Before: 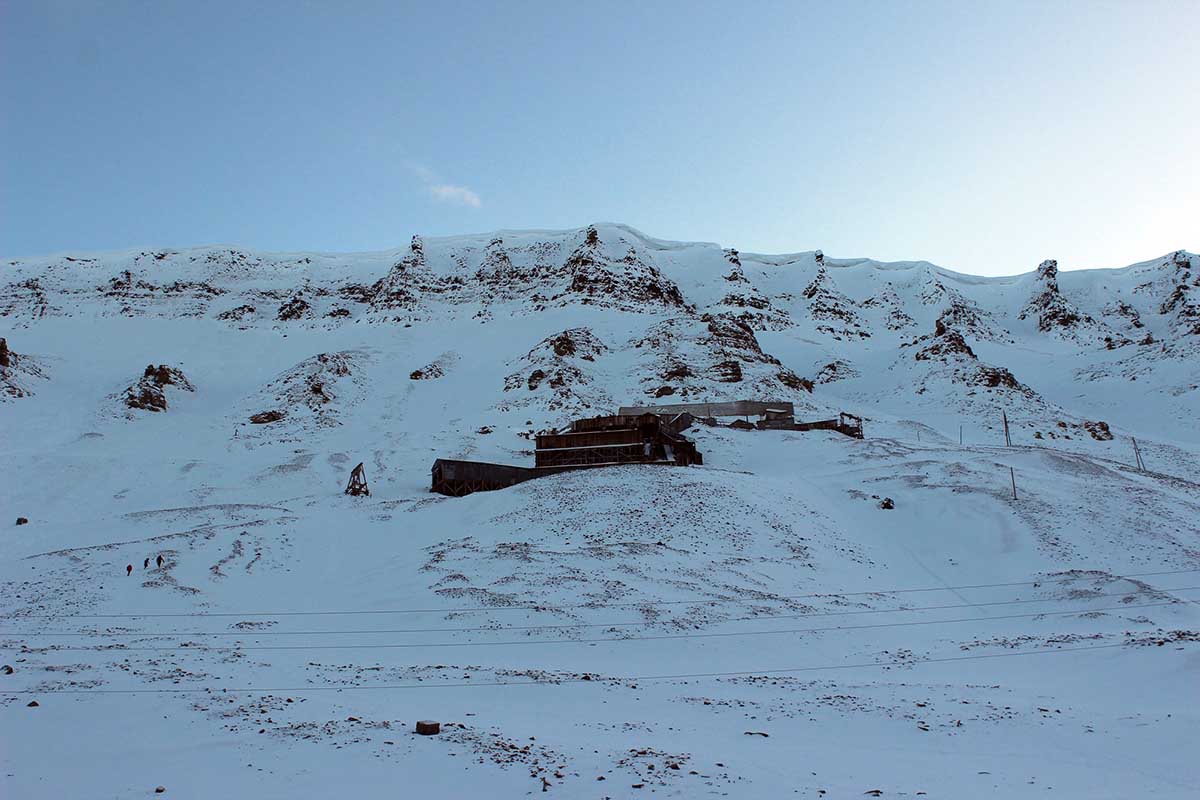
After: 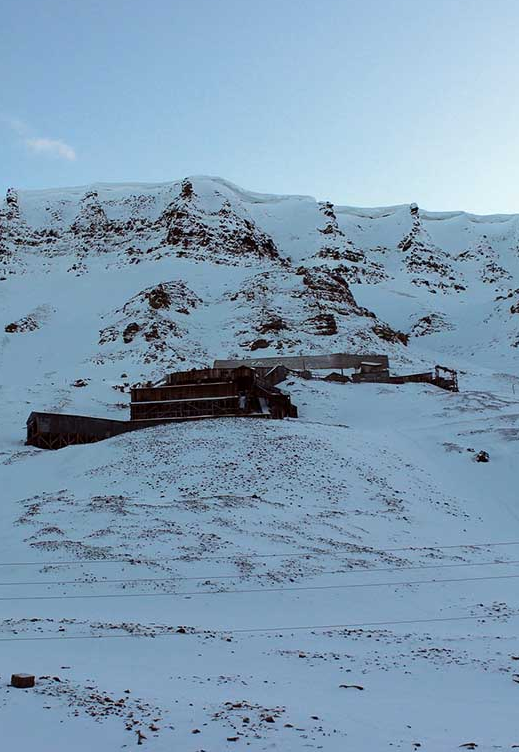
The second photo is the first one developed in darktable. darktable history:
crop: left 33.78%, top 5.978%, right 22.908%
